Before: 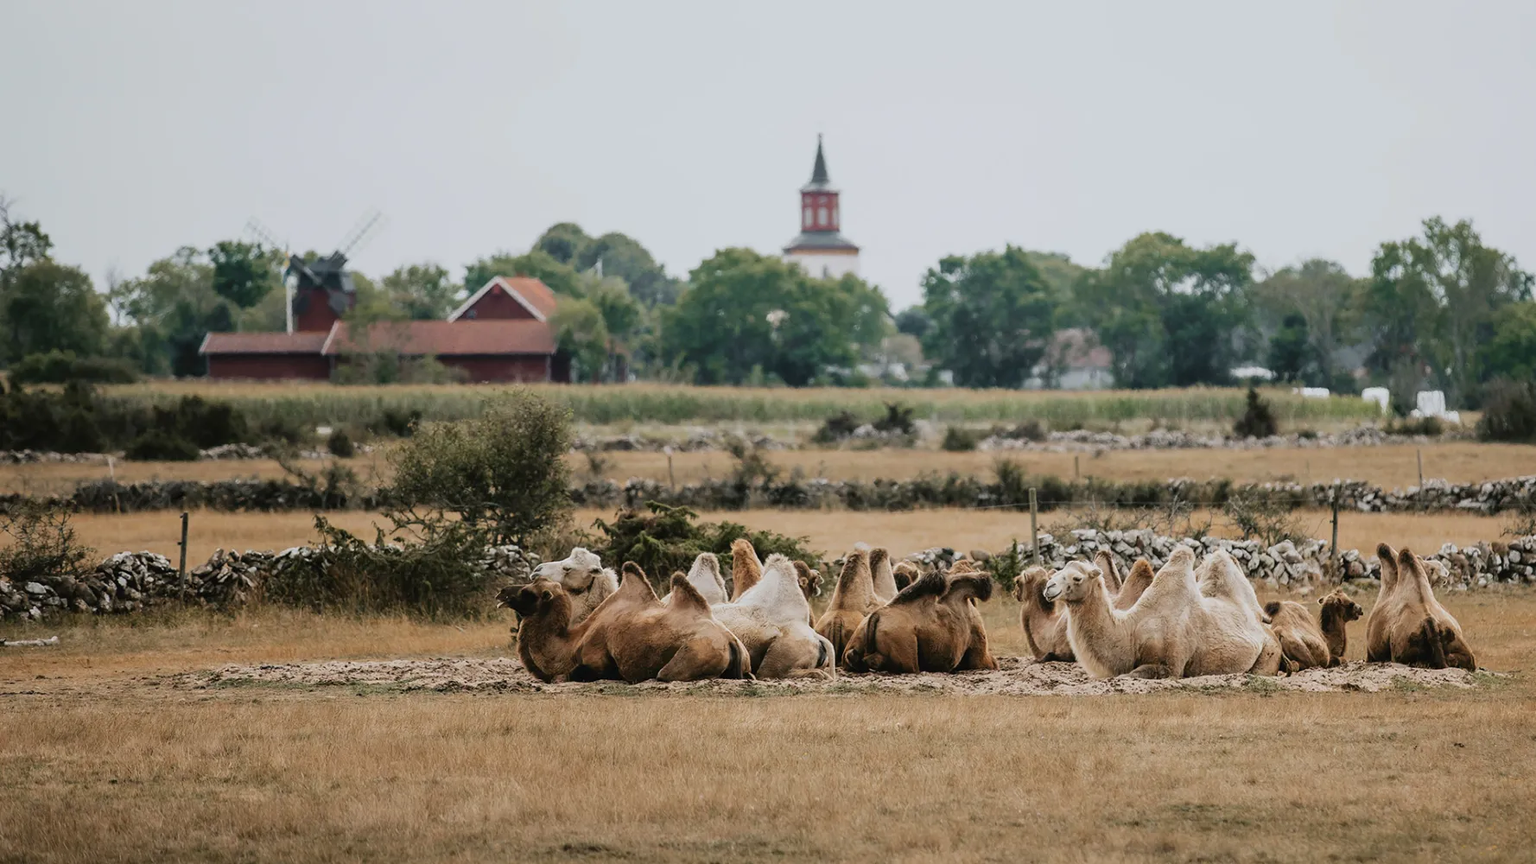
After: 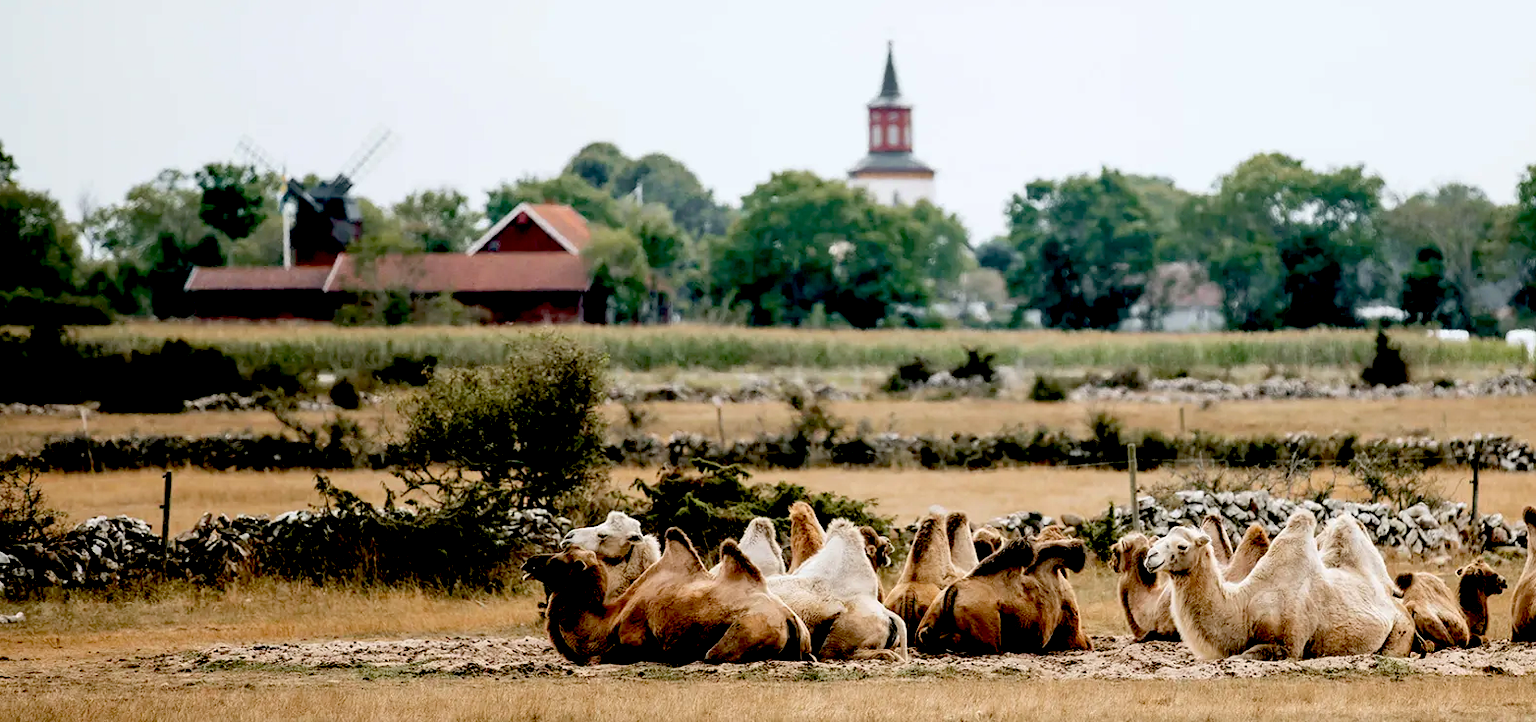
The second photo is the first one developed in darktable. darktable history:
crop and rotate: left 2.425%, top 11.305%, right 9.6%, bottom 15.08%
exposure: black level correction 0.04, exposure 0.5 EV, compensate highlight preservation false
